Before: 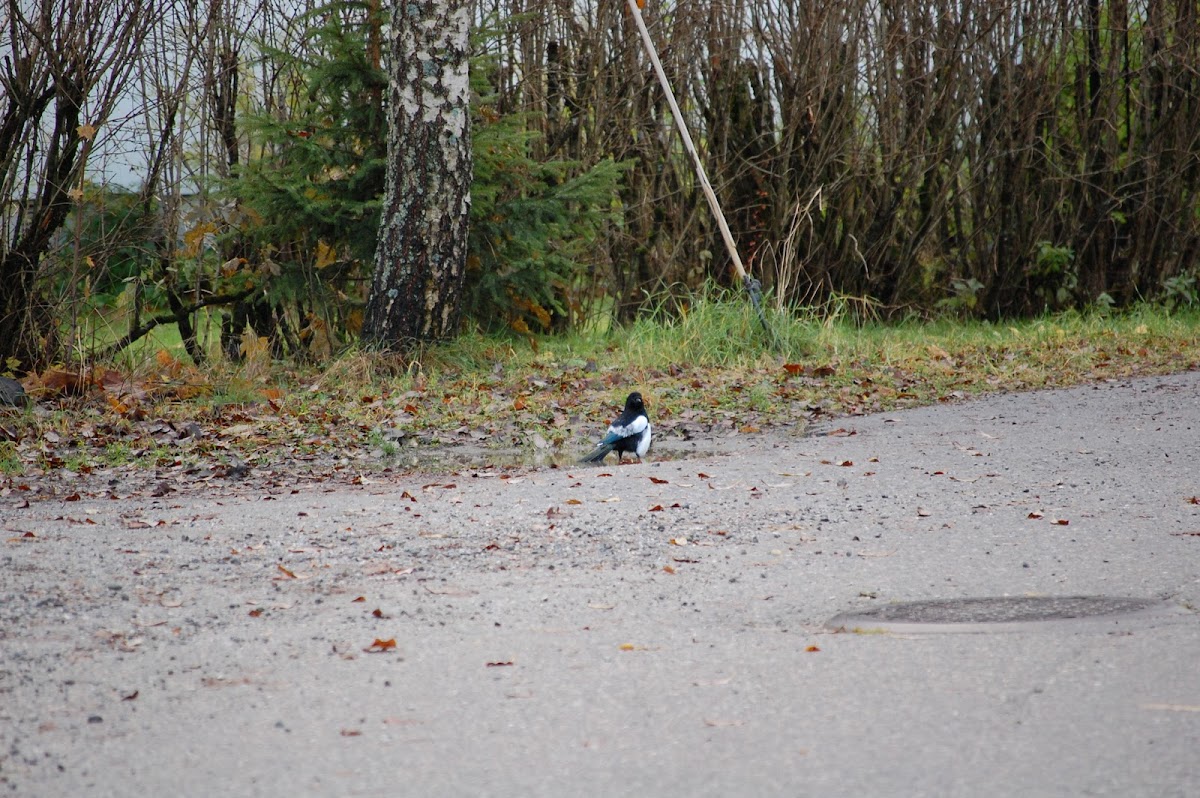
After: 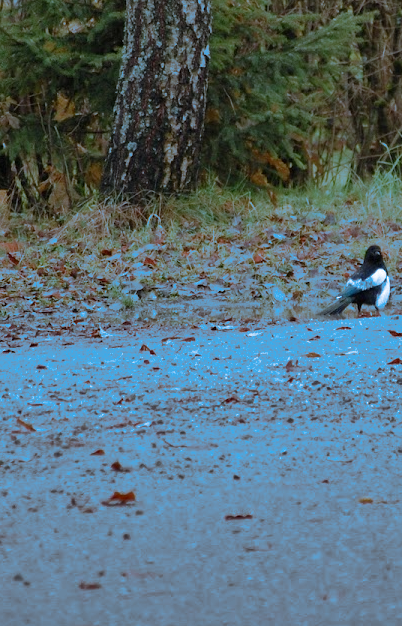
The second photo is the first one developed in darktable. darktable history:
shadows and highlights: shadows 20.91, highlights -82.73, soften with gaussian
crop and rotate: left 21.77%, top 18.528%, right 44.676%, bottom 2.997%
split-toning: shadows › hue 220°, shadows › saturation 0.64, highlights › hue 220°, highlights › saturation 0.64, balance 0, compress 5.22%
